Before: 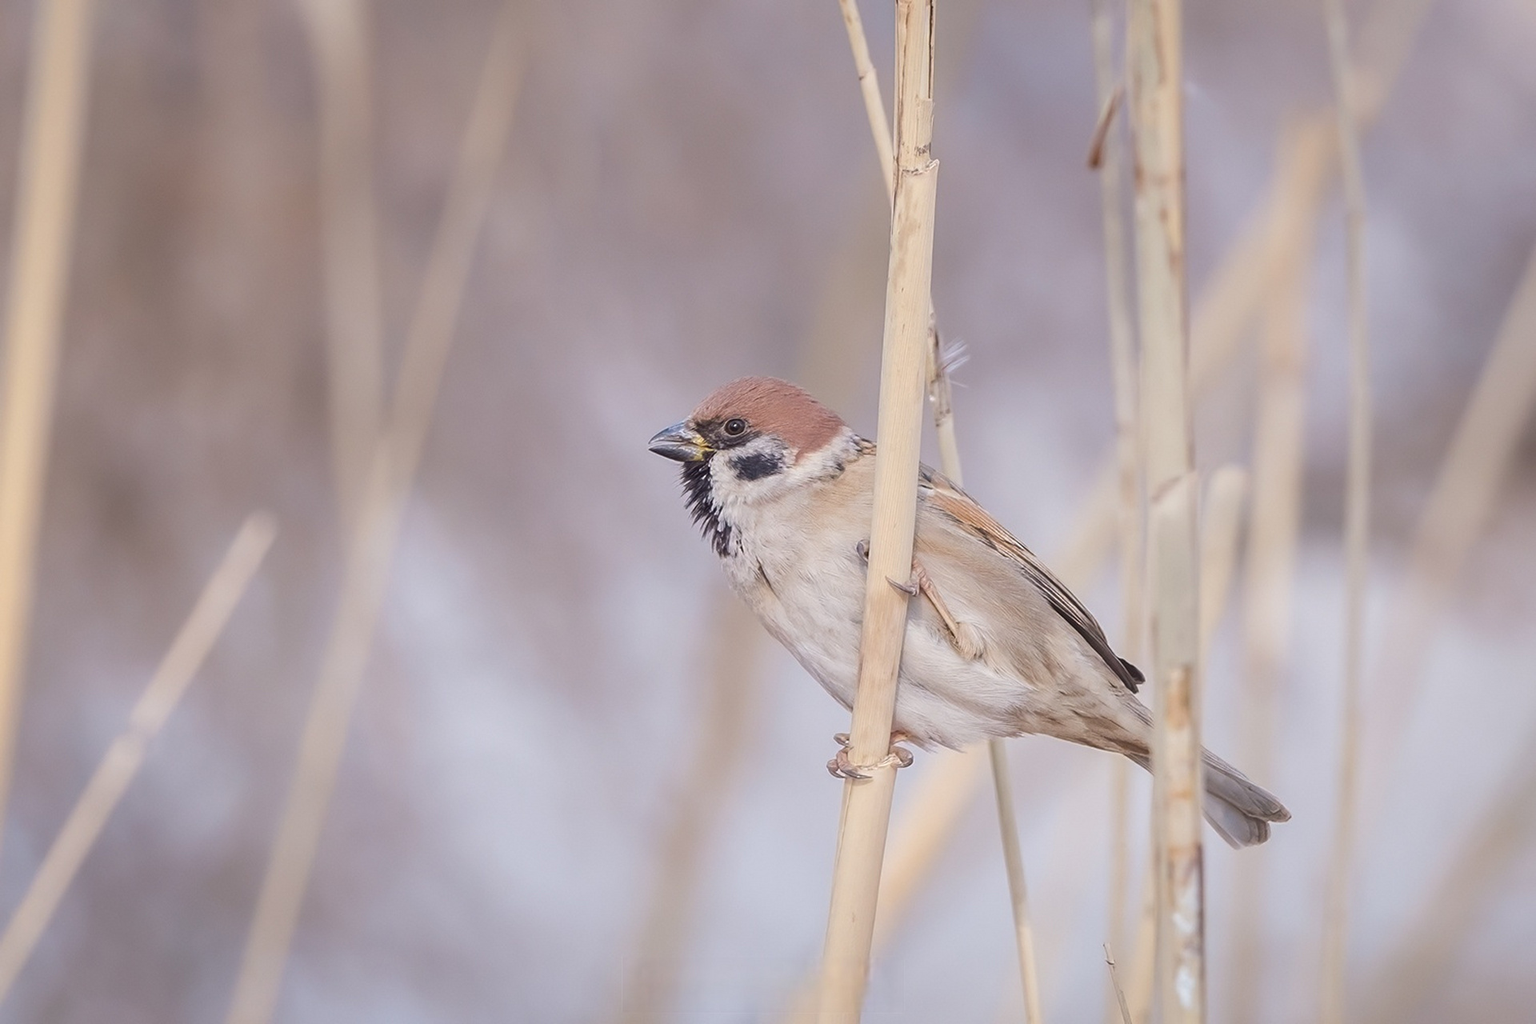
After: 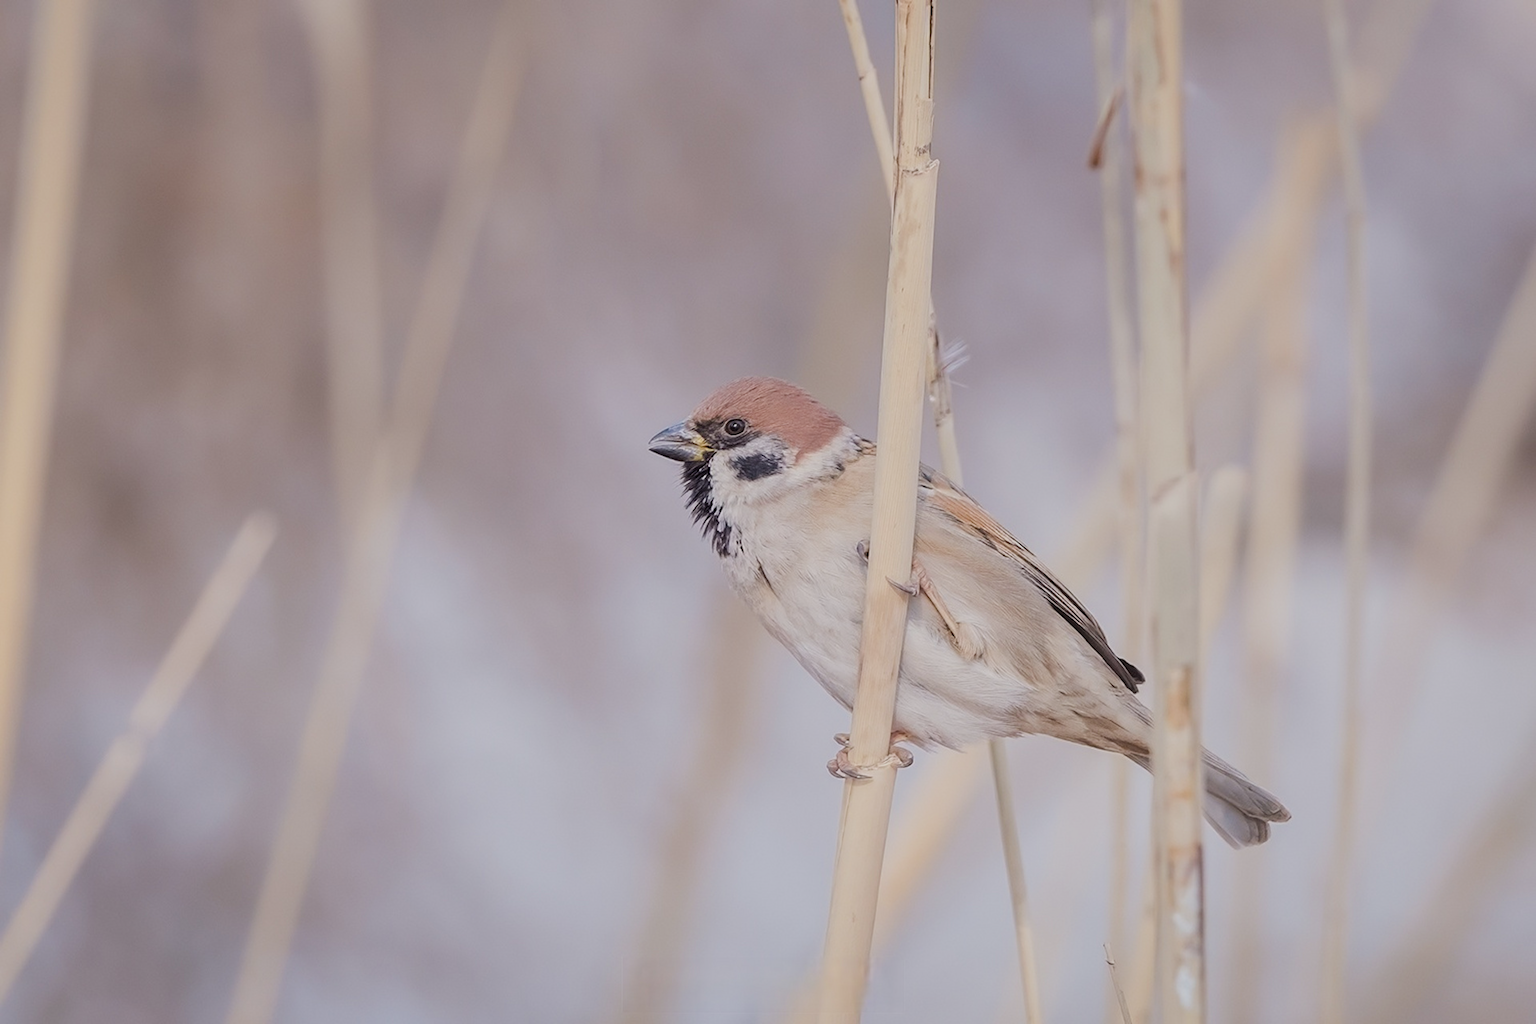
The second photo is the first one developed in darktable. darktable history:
filmic rgb: black relative exposure -7.82 EV, white relative exposure 4.31 EV, hardness 3.85
